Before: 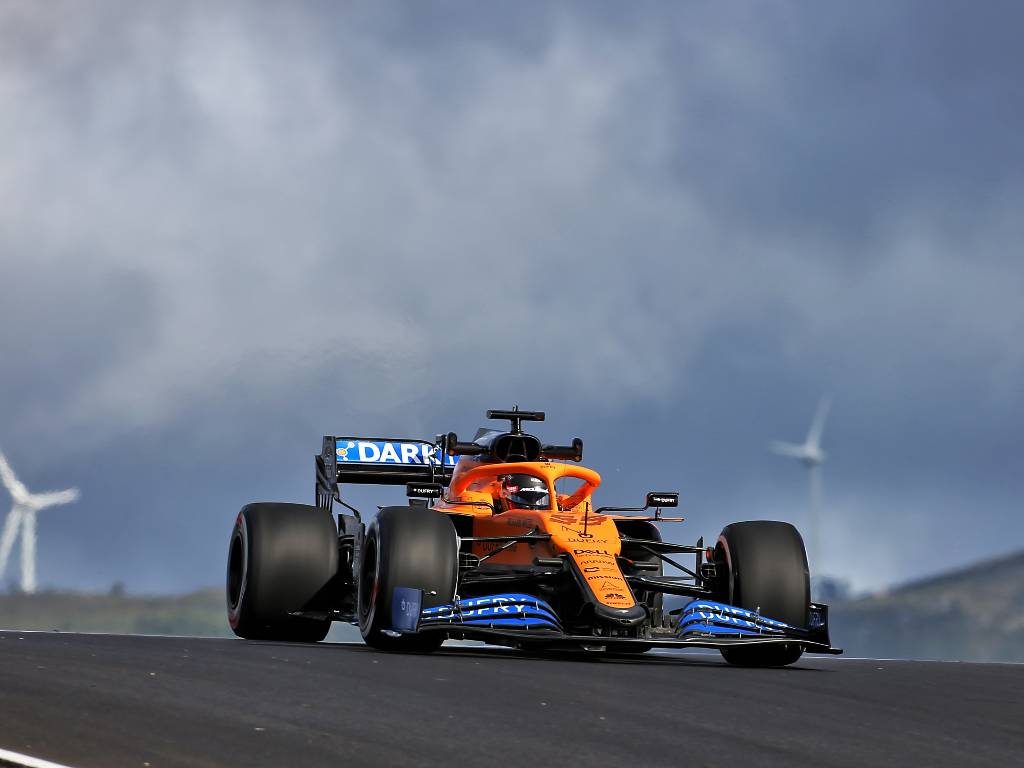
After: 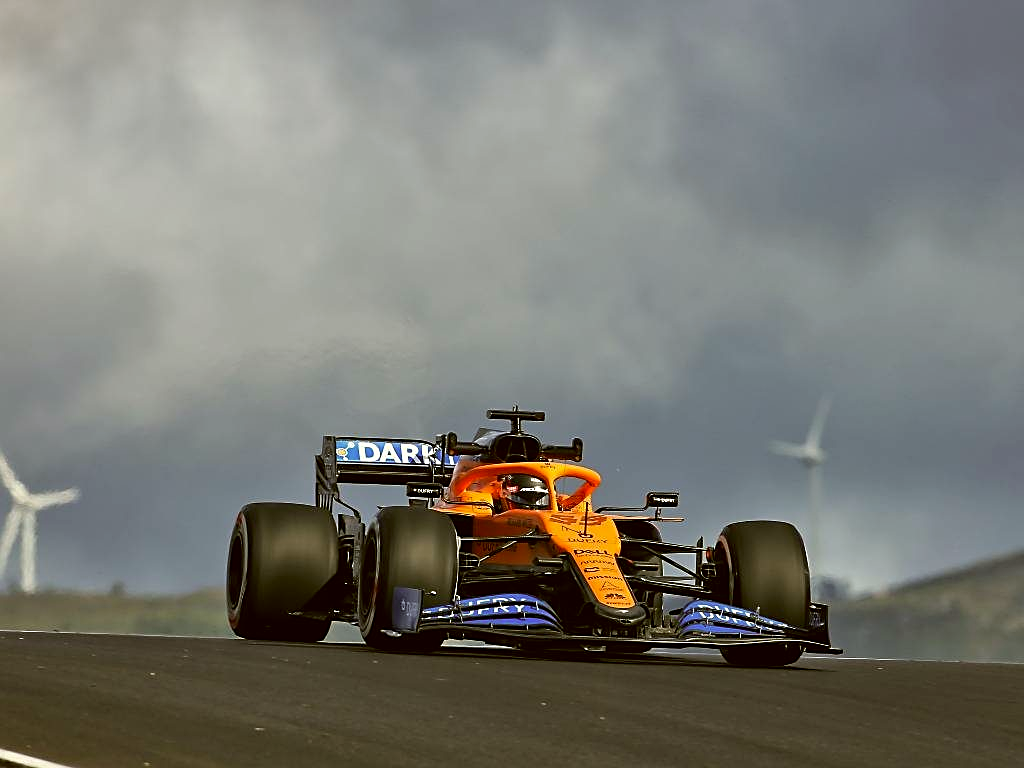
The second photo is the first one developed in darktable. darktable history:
sharpen: on, module defaults
color correction: highlights a* -1.43, highlights b* 10.12, shadows a* 0.395, shadows b* 19.35
